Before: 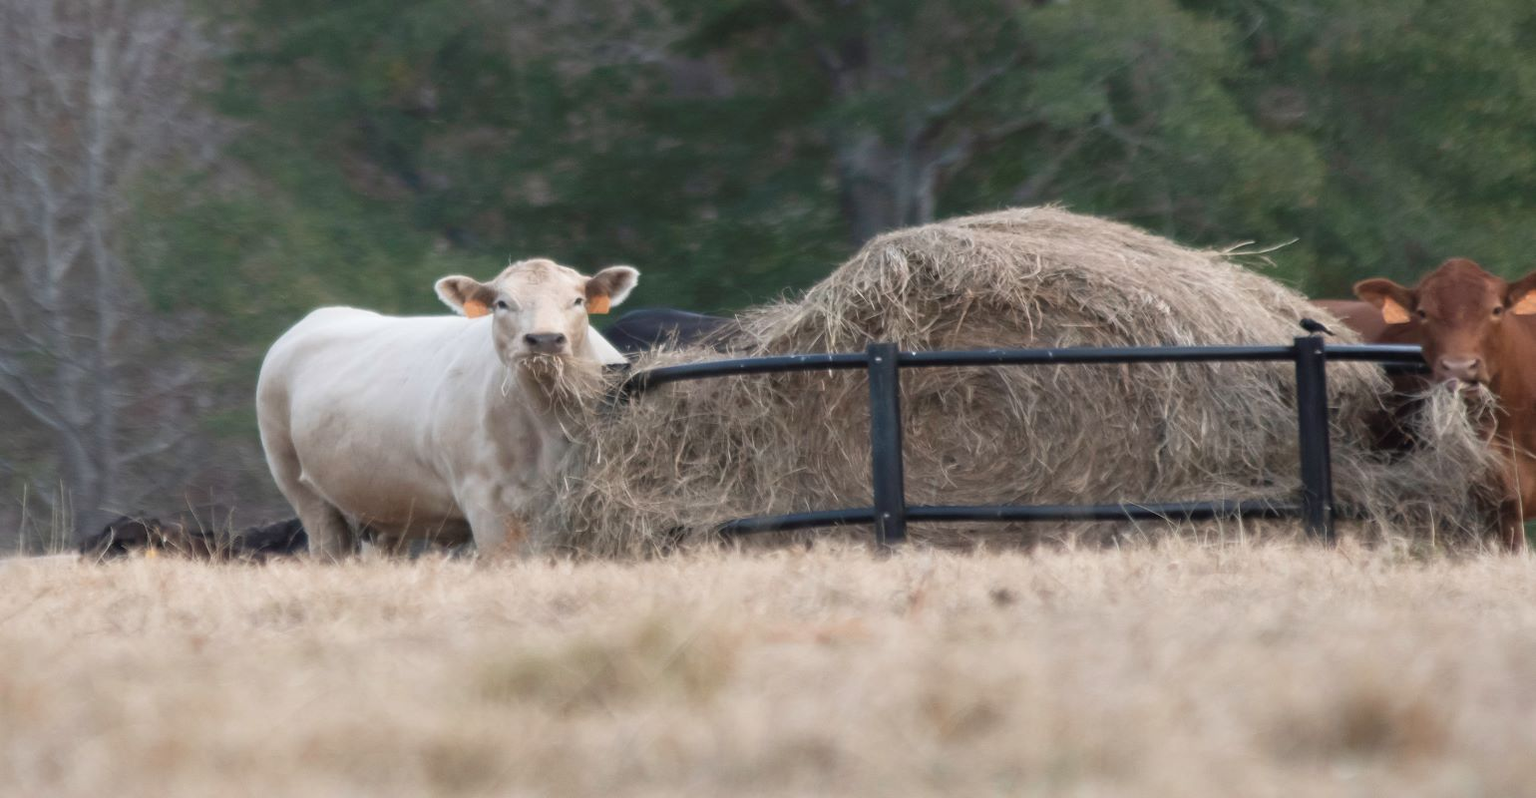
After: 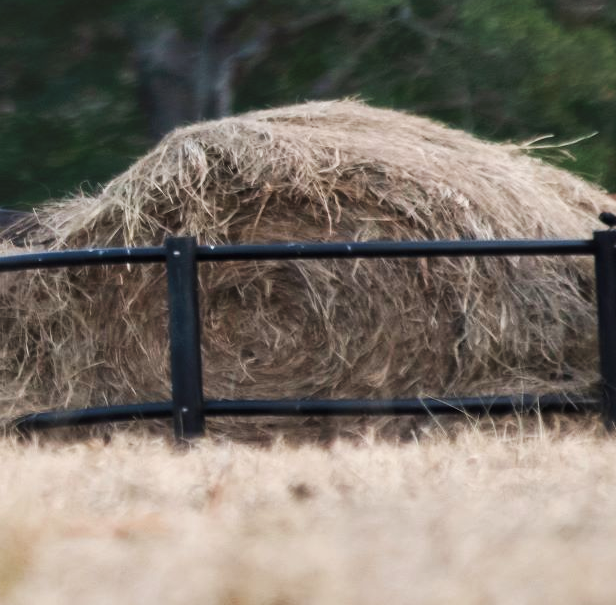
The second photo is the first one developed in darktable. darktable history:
tone curve: curves: ch0 [(0, 0) (0.003, 0.009) (0.011, 0.013) (0.025, 0.019) (0.044, 0.029) (0.069, 0.04) (0.1, 0.053) (0.136, 0.08) (0.177, 0.114) (0.224, 0.151) (0.277, 0.207) (0.335, 0.267) (0.399, 0.35) (0.468, 0.442) (0.543, 0.545) (0.623, 0.656) (0.709, 0.752) (0.801, 0.843) (0.898, 0.932) (1, 1)], preserve colors none
crop: left 45.721%, top 13.393%, right 14.118%, bottom 10.01%
local contrast: mode bilateral grid, contrast 20, coarseness 50, detail 120%, midtone range 0.2
